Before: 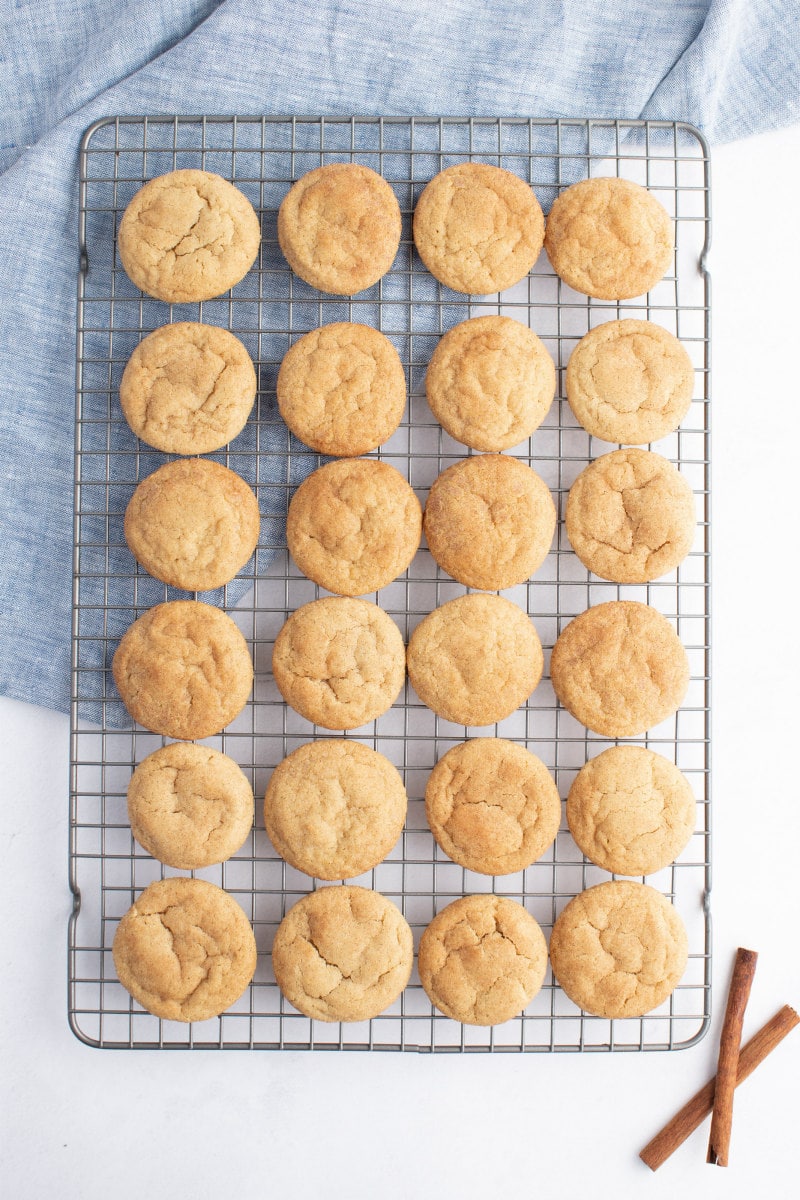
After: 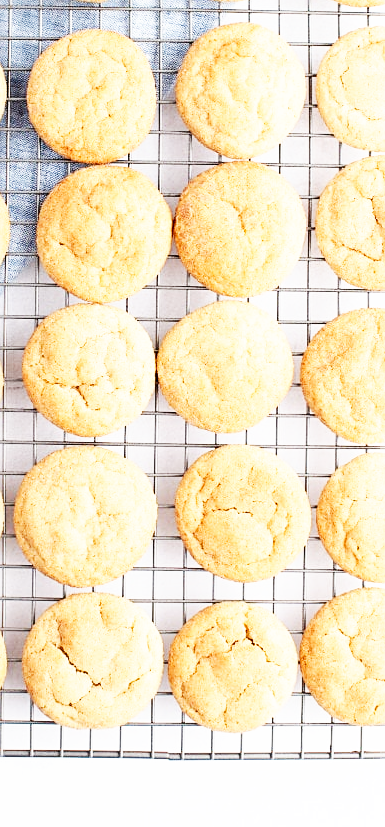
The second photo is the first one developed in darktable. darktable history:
sharpen: on, module defaults
crop: left 31.362%, top 24.473%, right 20.468%, bottom 6.555%
base curve: curves: ch0 [(0, 0) (0.007, 0.004) (0.027, 0.03) (0.046, 0.07) (0.207, 0.54) (0.442, 0.872) (0.673, 0.972) (1, 1)], preserve colors none
